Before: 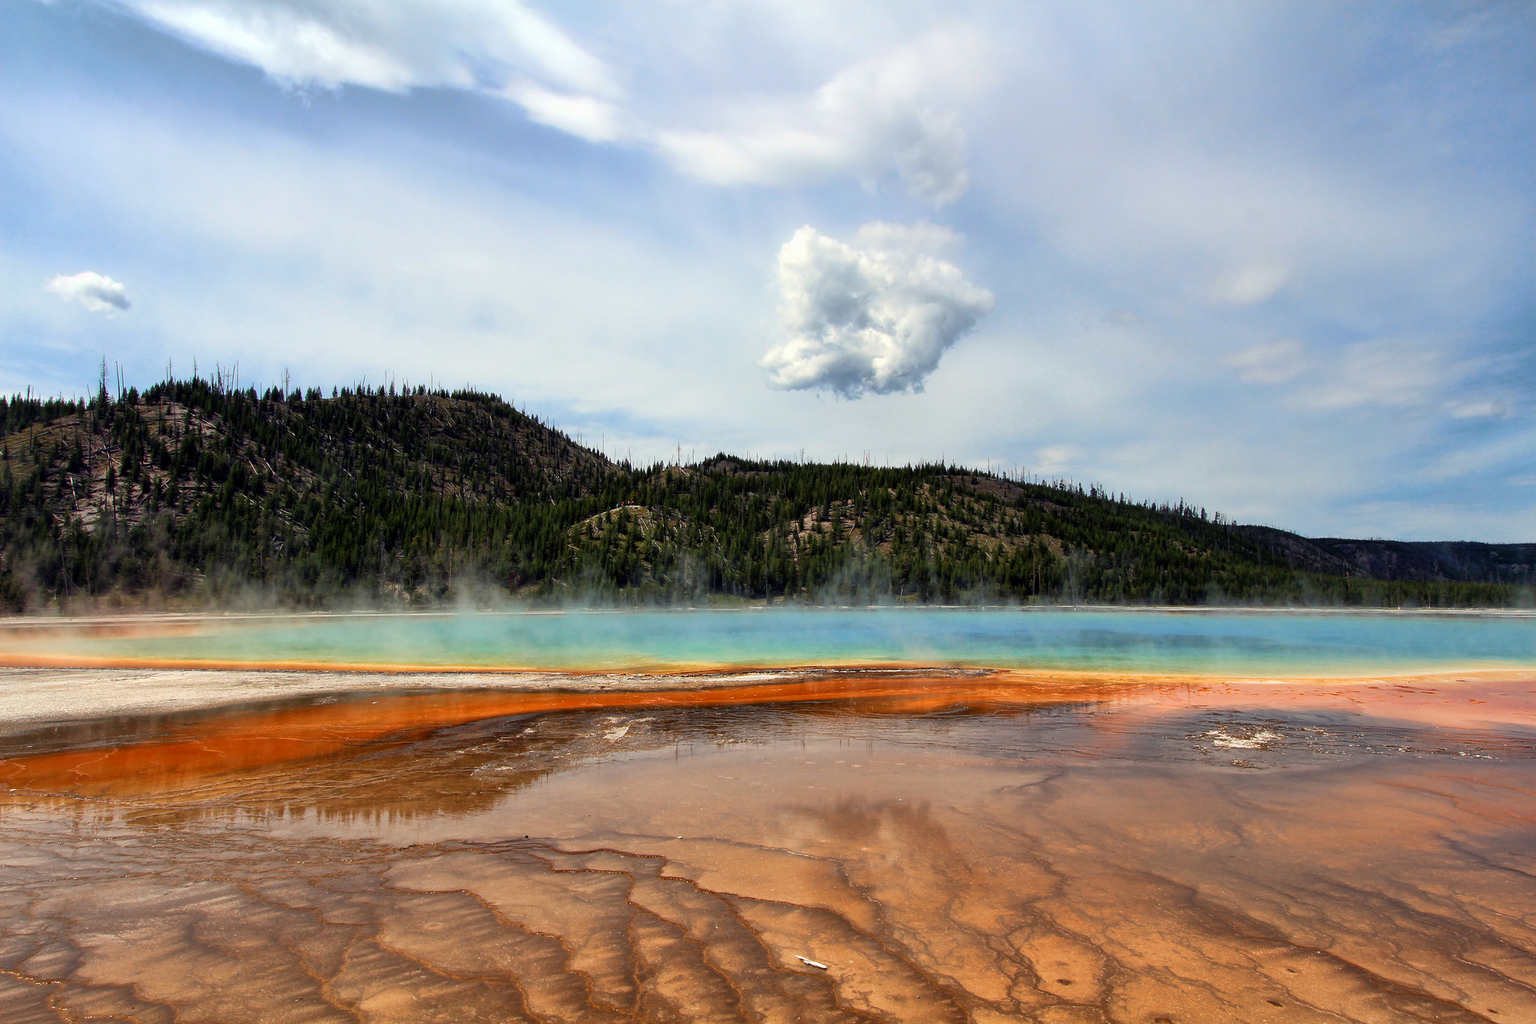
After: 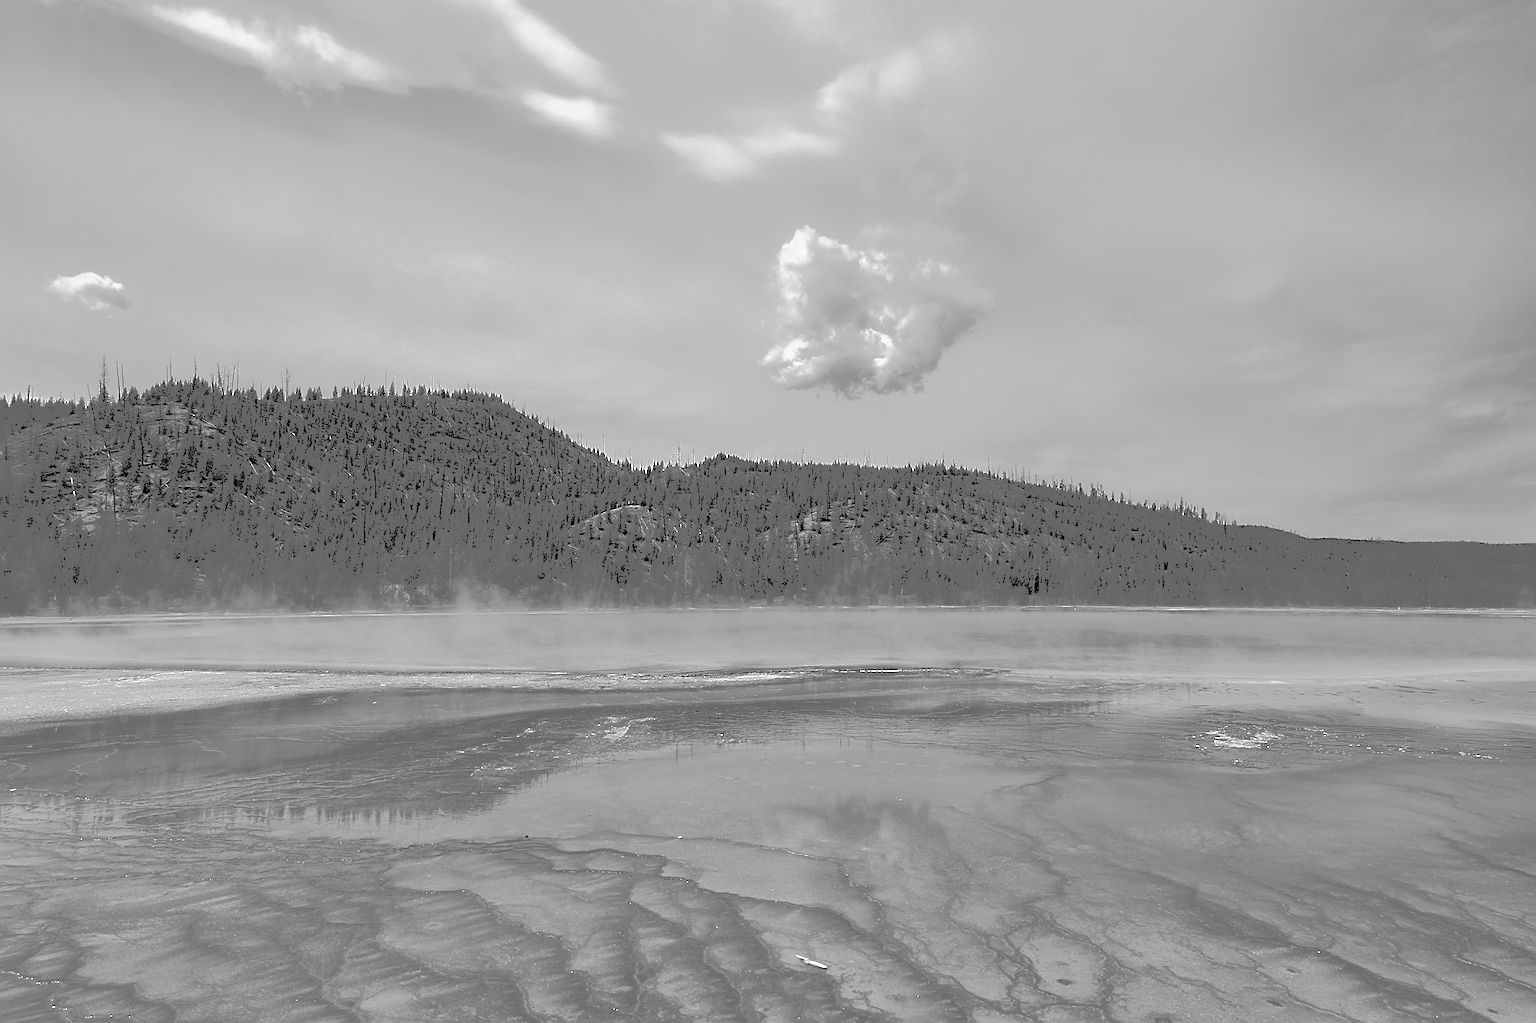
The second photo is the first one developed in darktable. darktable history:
tone curve: curves: ch0 [(0, 0) (0.003, 0.43) (0.011, 0.433) (0.025, 0.434) (0.044, 0.436) (0.069, 0.439) (0.1, 0.442) (0.136, 0.446) (0.177, 0.449) (0.224, 0.454) (0.277, 0.462) (0.335, 0.488) (0.399, 0.524) (0.468, 0.566) (0.543, 0.615) (0.623, 0.666) (0.709, 0.718) (0.801, 0.761) (0.898, 0.801) (1, 1)], preserve colors none
sharpen: on, module defaults
monochrome: a -6.99, b 35.61, size 1.4
